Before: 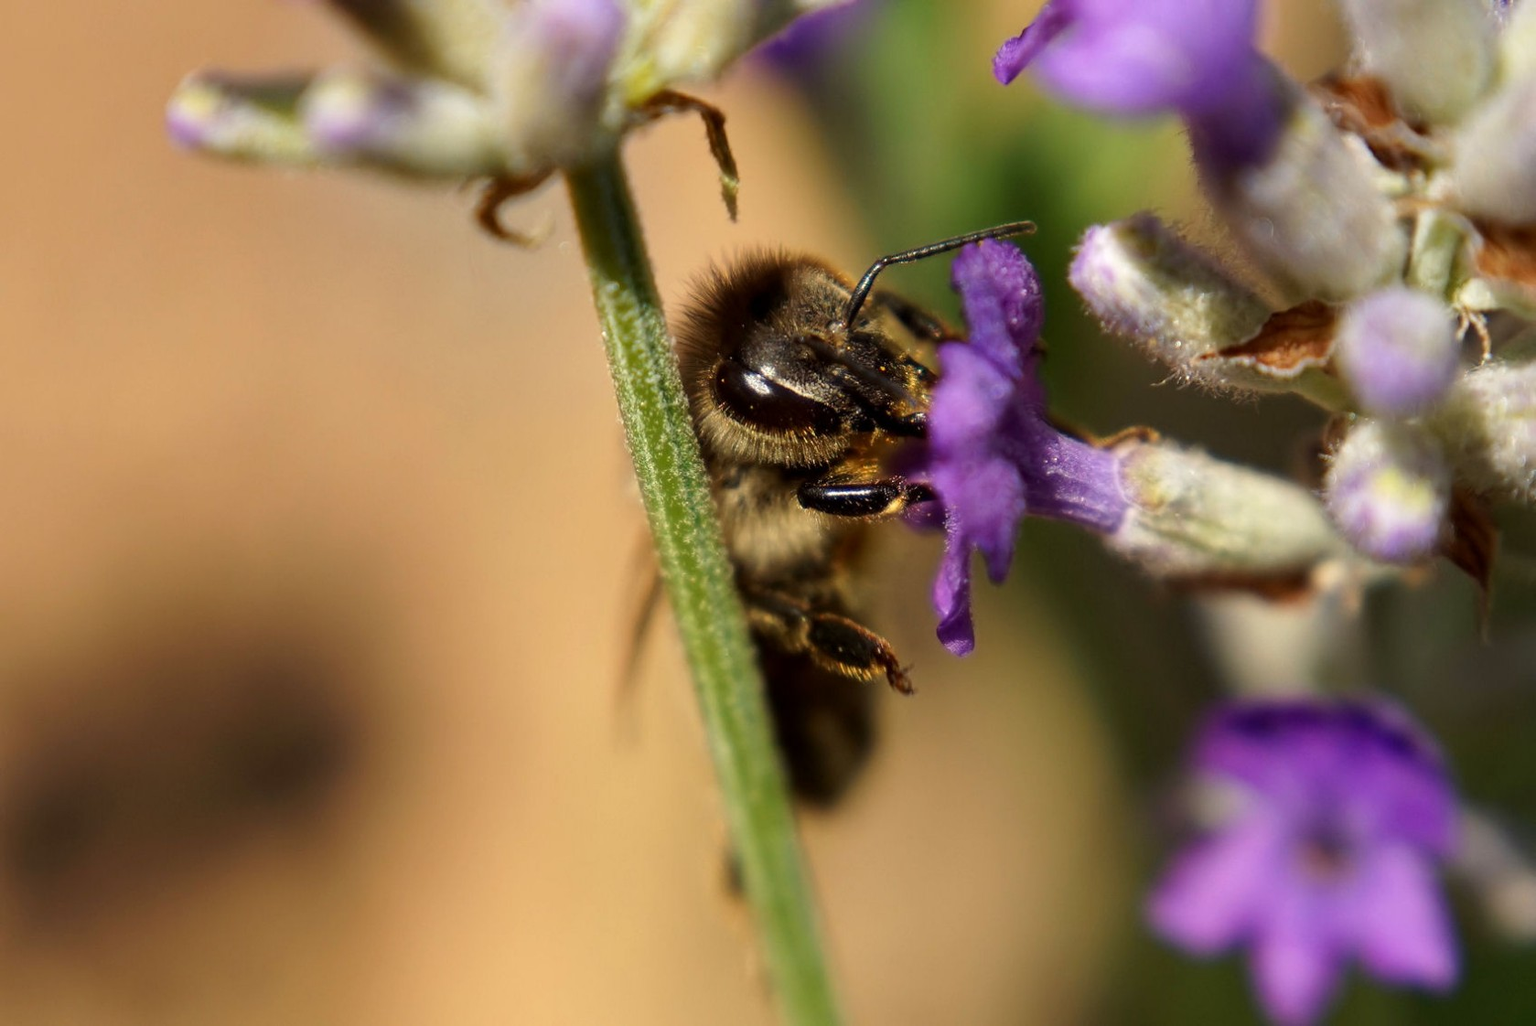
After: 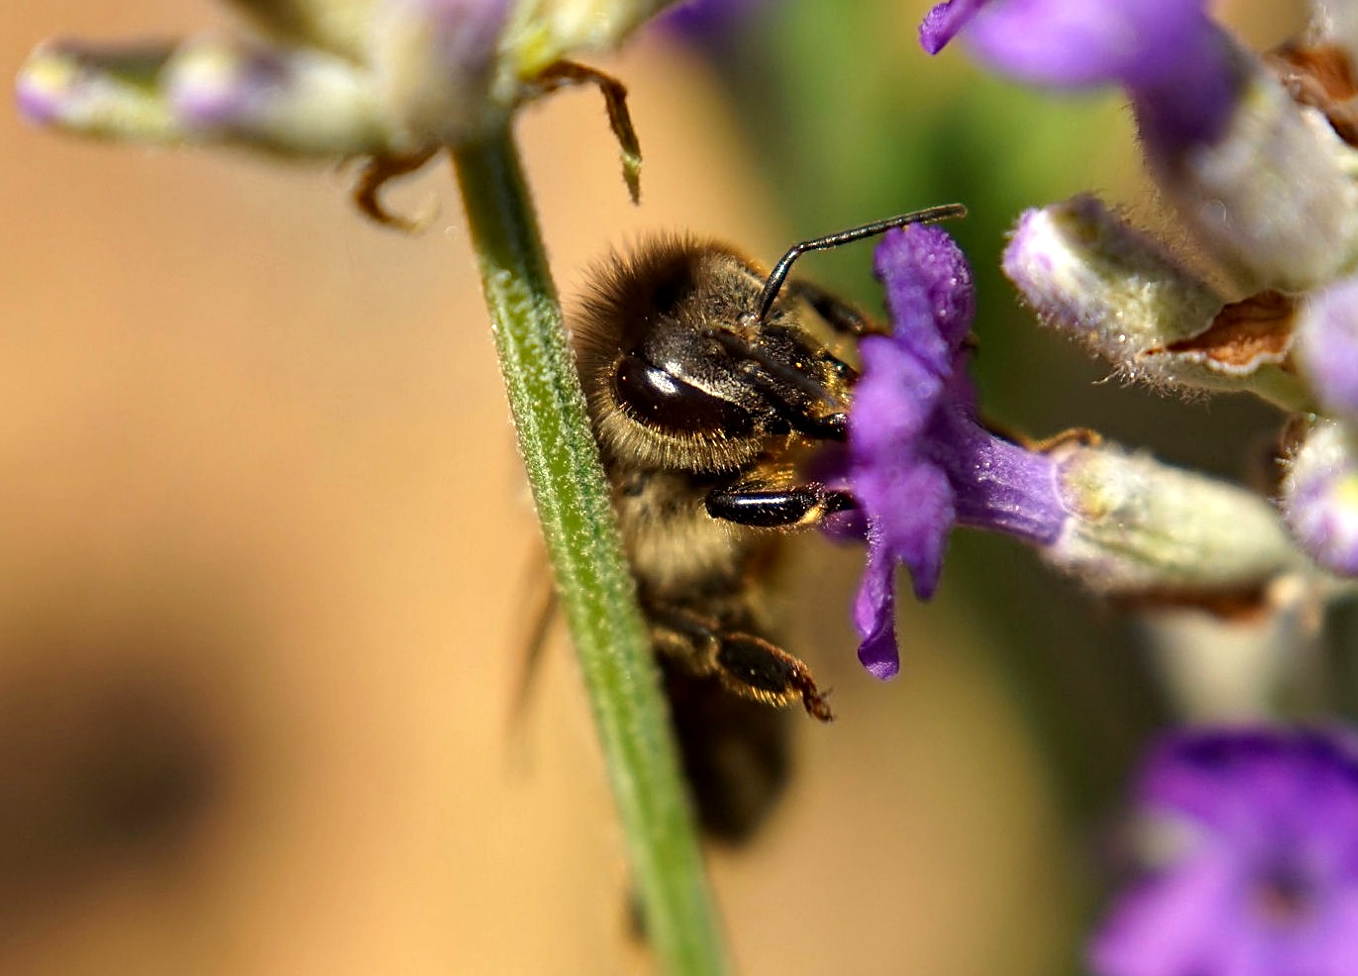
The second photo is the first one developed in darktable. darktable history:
sharpen: on, module defaults
haze removal: compatibility mode true, adaptive false
crop: left 9.929%, top 3.475%, right 9.188%, bottom 9.529%
exposure: exposure 0.29 EV, compensate highlight preservation false
